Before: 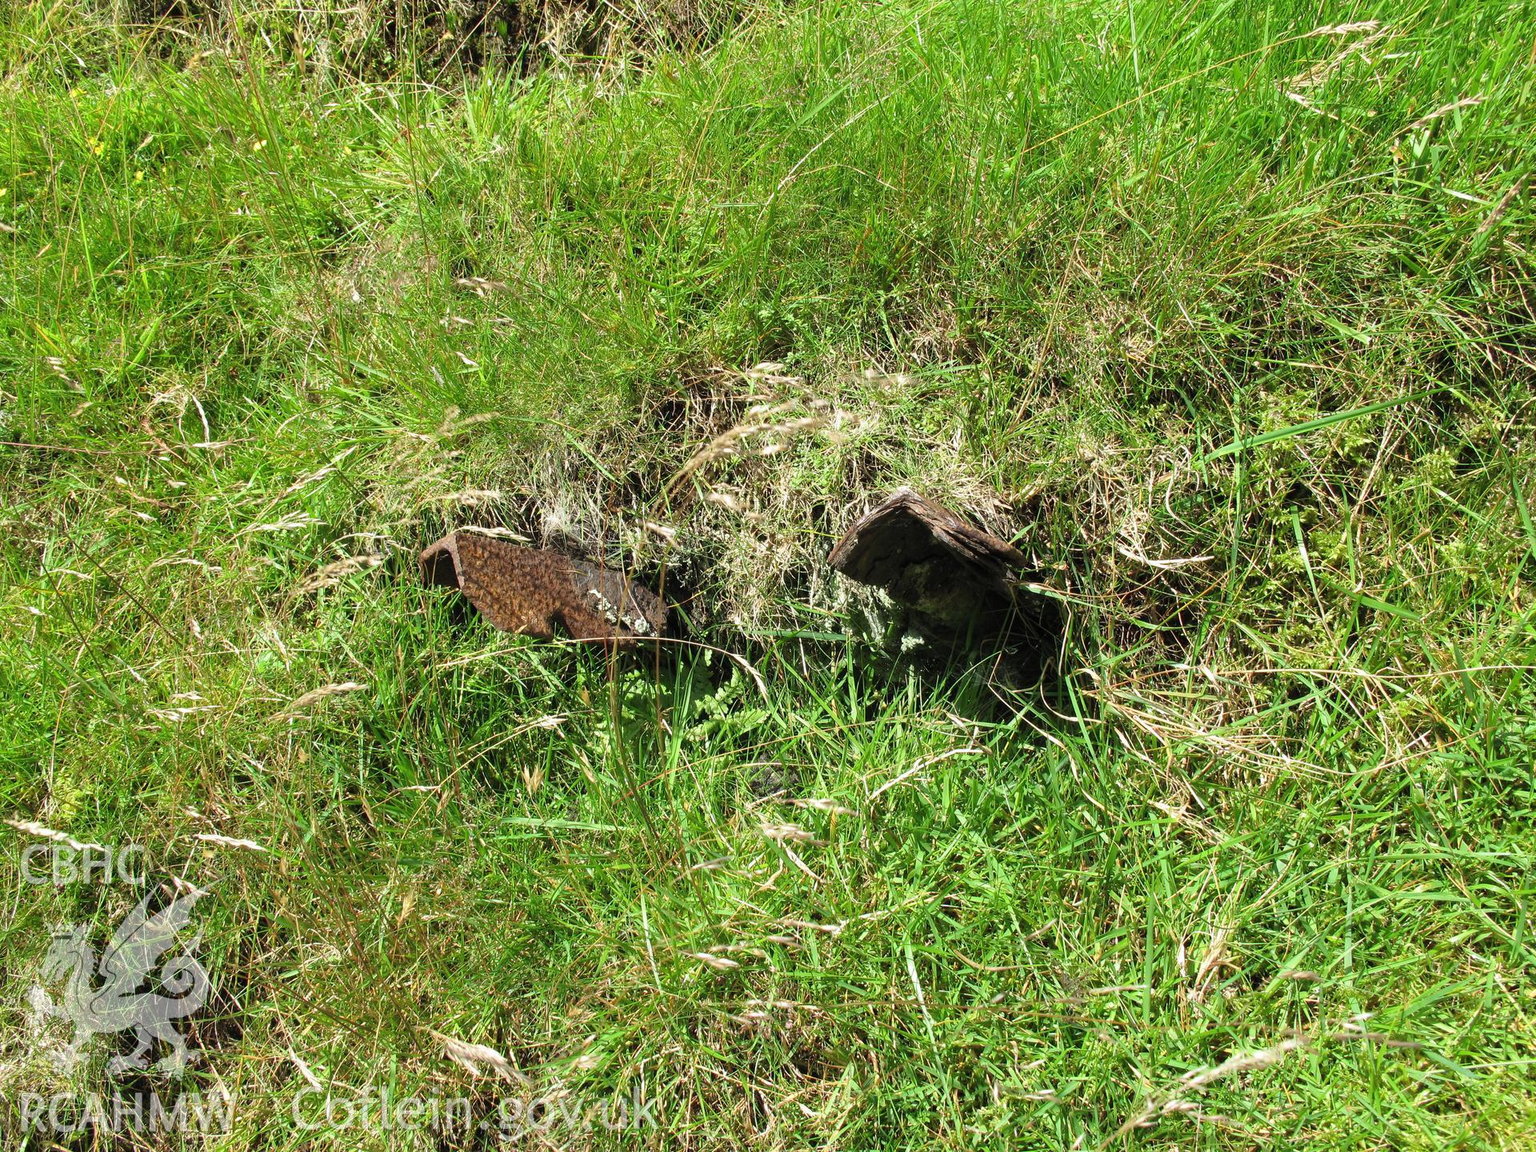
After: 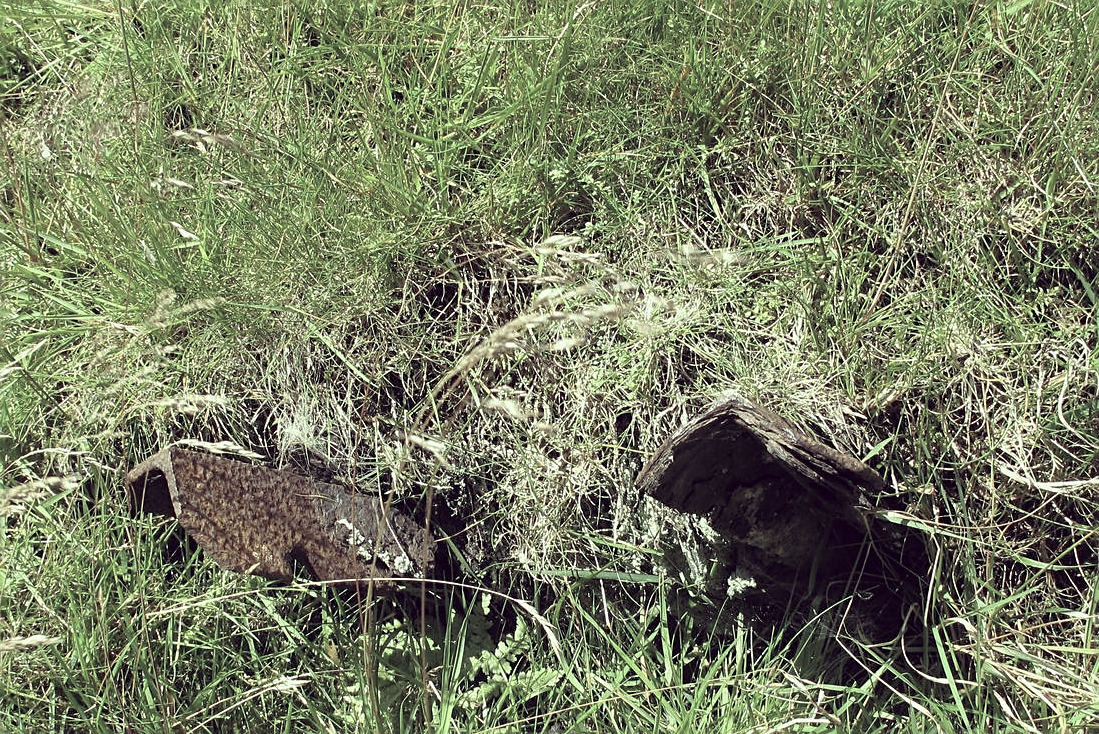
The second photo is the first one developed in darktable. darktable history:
crop: left 20.808%, top 15.146%, right 21.952%, bottom 33.813%
color correction: highlights a* -20.25, highlights b* 20.28, shadows a* 19.27, shadows b* -20.08, saturation 0.458
sharpen: on, module defaults
